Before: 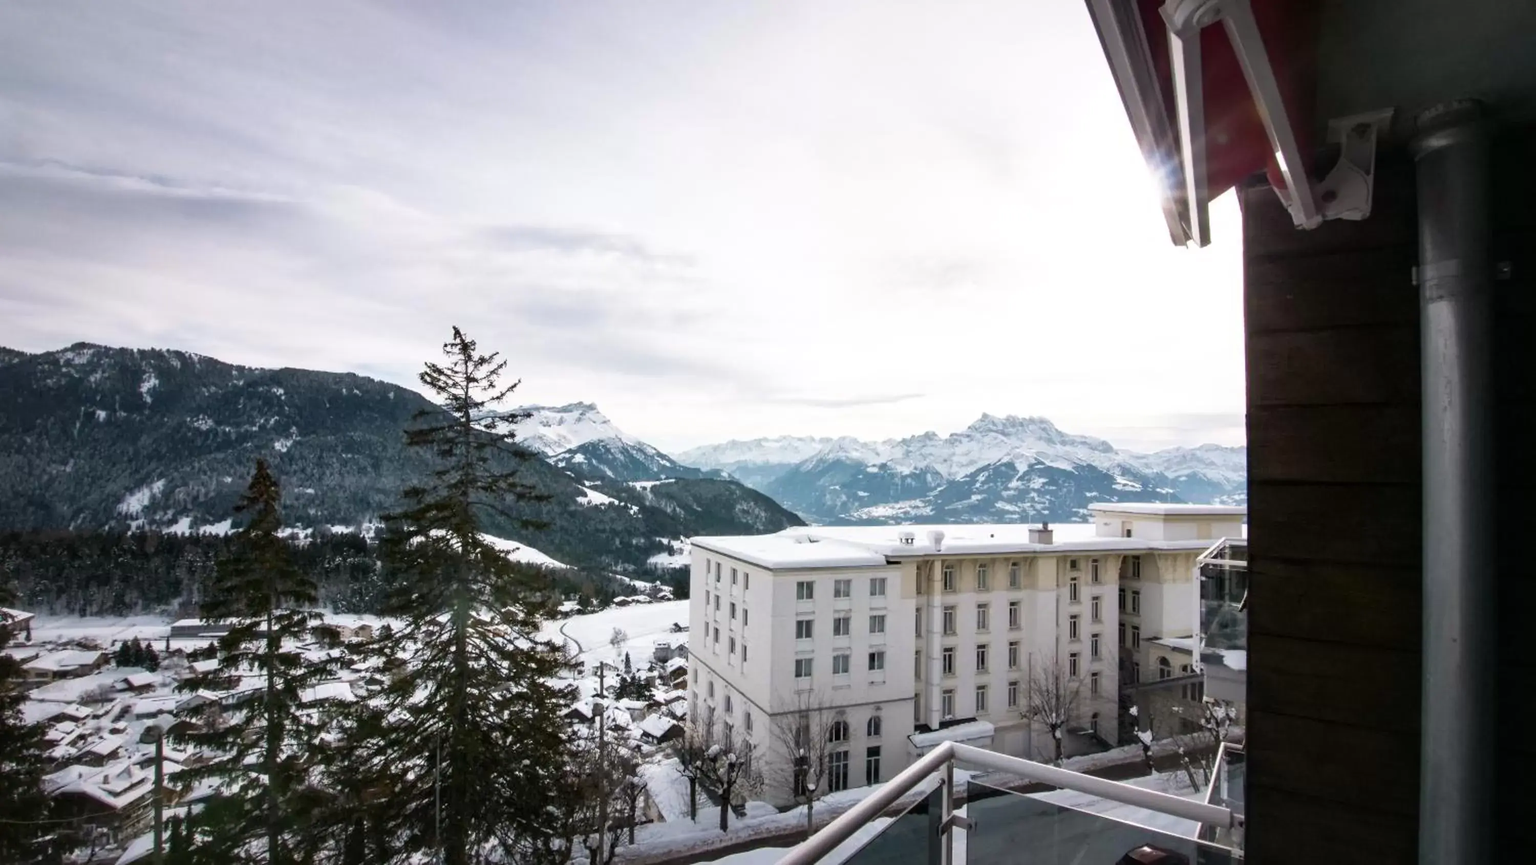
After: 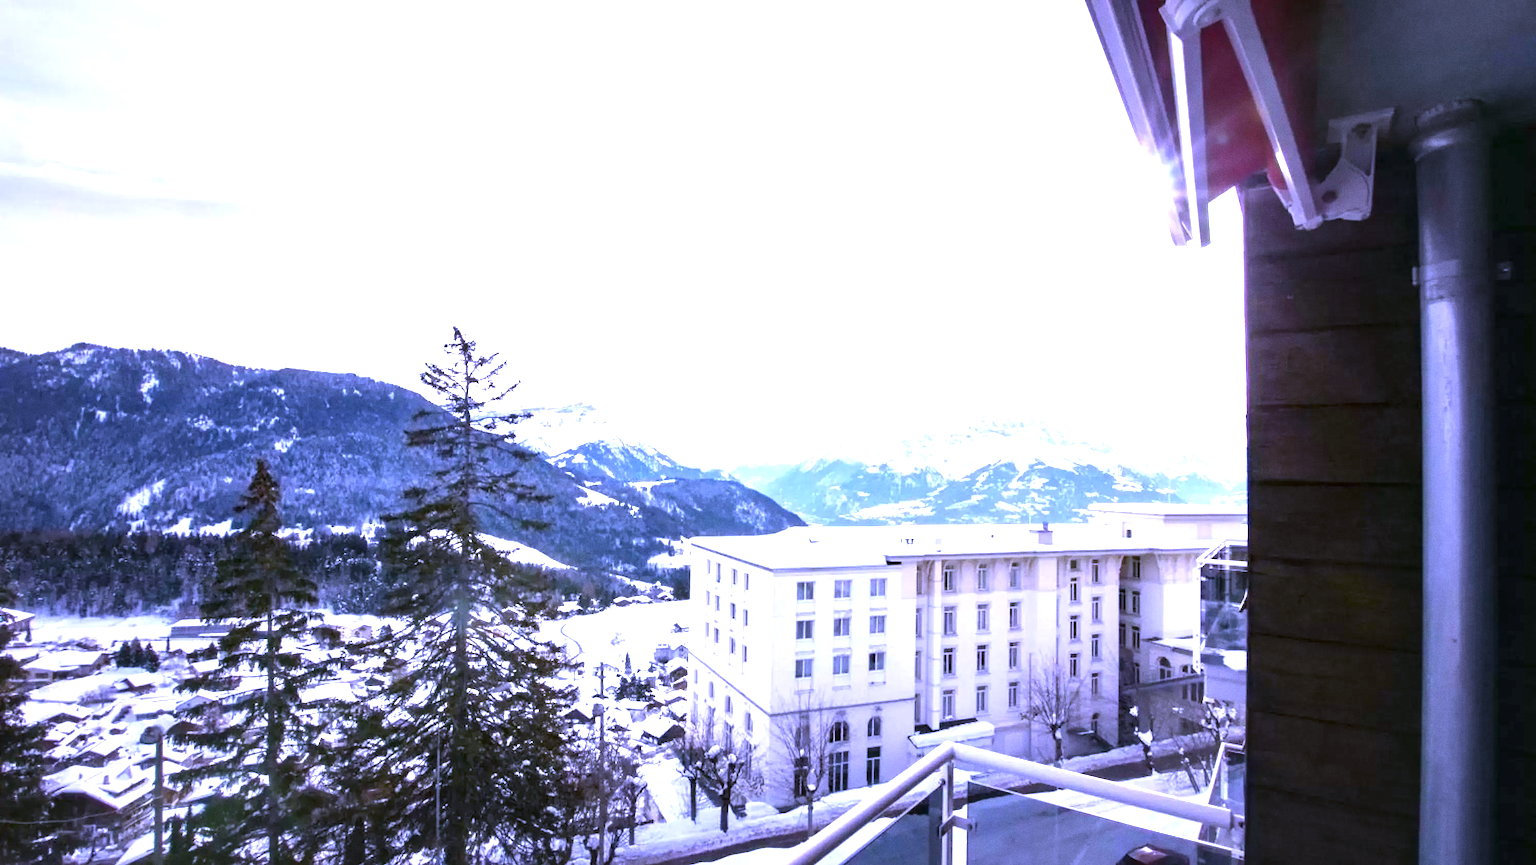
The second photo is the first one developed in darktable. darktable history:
exposure: black level correction 0, exposure 1.3 EV, compensate highlight preservation false
white balance: red 0.98, blue 1.61
grain: coarseness 3.21 ISO
